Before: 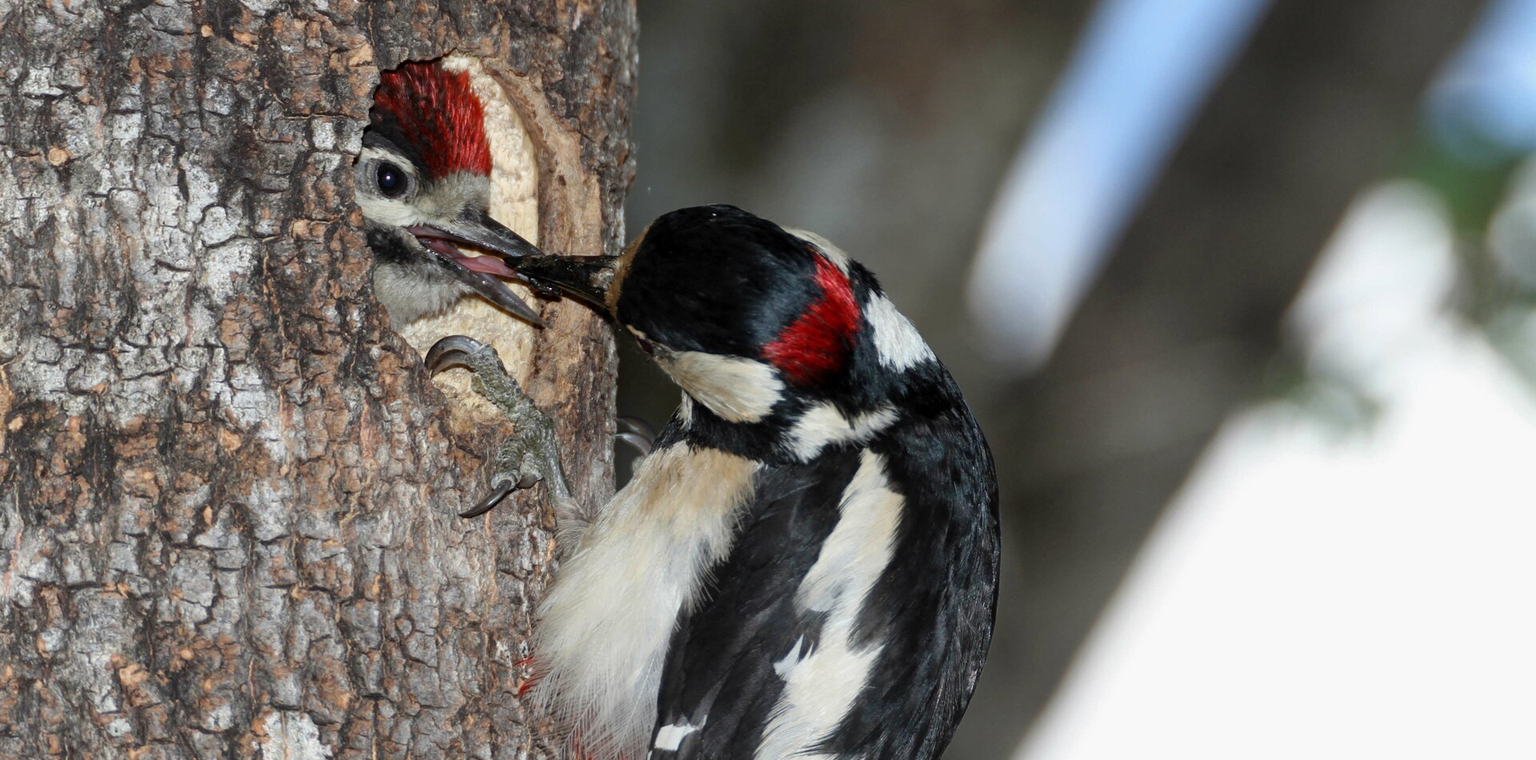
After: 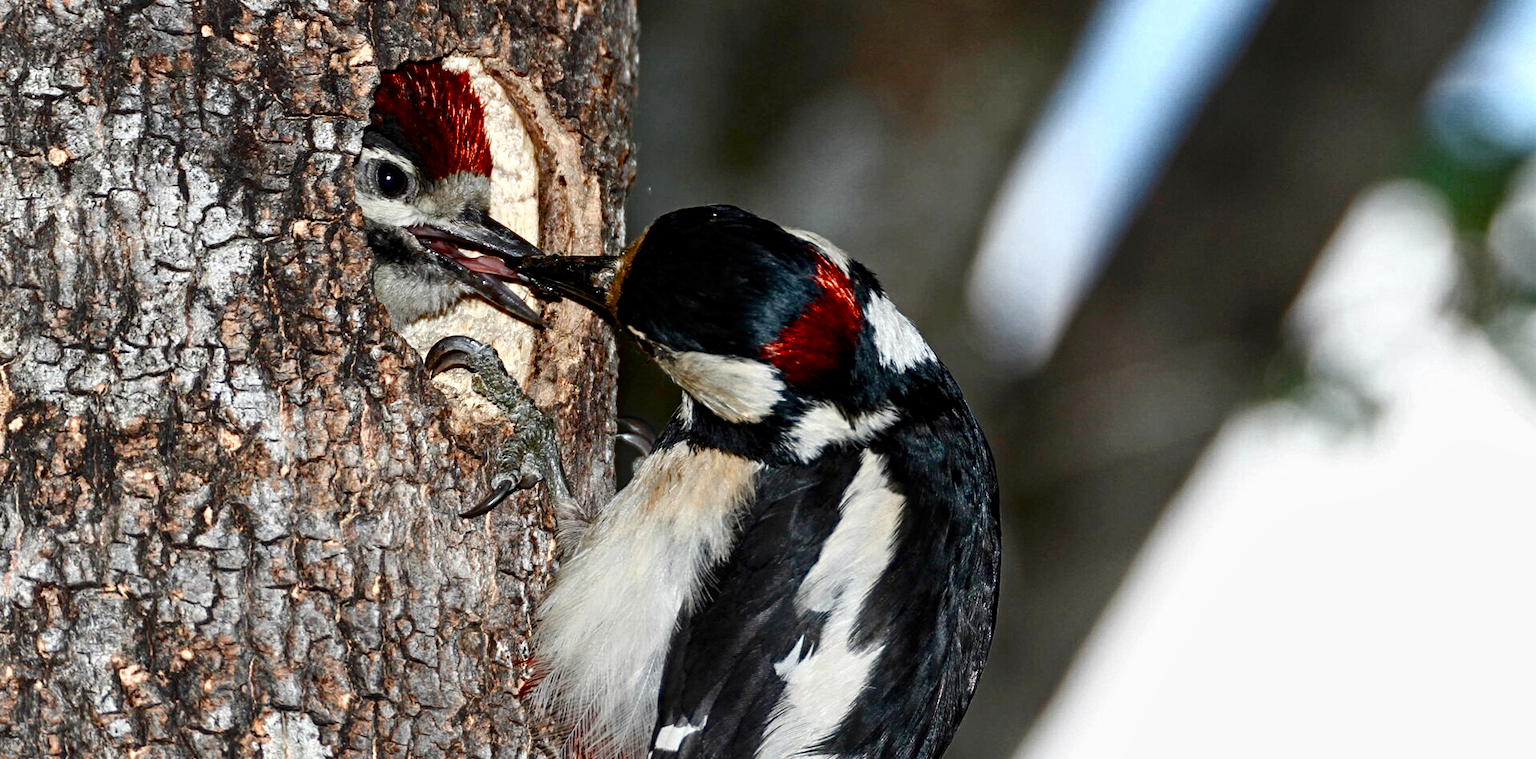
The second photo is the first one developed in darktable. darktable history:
contrast equalizer: y [[0.502, 0.517, 0.543, 0.576, 0.611, 0.631], [0.5 ×6], [0.5 ×6], [0 ×6], [0 ×6]]
contrast brightness saturation: contrast 0.134, brightness -0.061, saturation 0.154
color zones: curves: ch0 [(0.018, 0.548) (0.197, 0.654) (0.425, 0.447) (0.605, 0.658) (0.732, 0.579)]; ch1 [(0.105, 0.531) (0.224, 0.531) (0.386, 0.39) (0.618, 0.456) (0.732, 0.456) (0.956, 0.421)]; ch2 [(0.039, 0.583) (0.215, 0.465) (0.399, 0.544) (0.465, 0.548) (0.614, 0.447) (0.724, 0.43) (0.882, 0.623) (0.956, 0.632)]
color balance rgb: perceptual saturation grading › global saturation 20%, perceptual saturation grading › highlights -49.258%, perceptual saturation grading › shadows 25.645%, saturation formula JzAzBz (2021)
